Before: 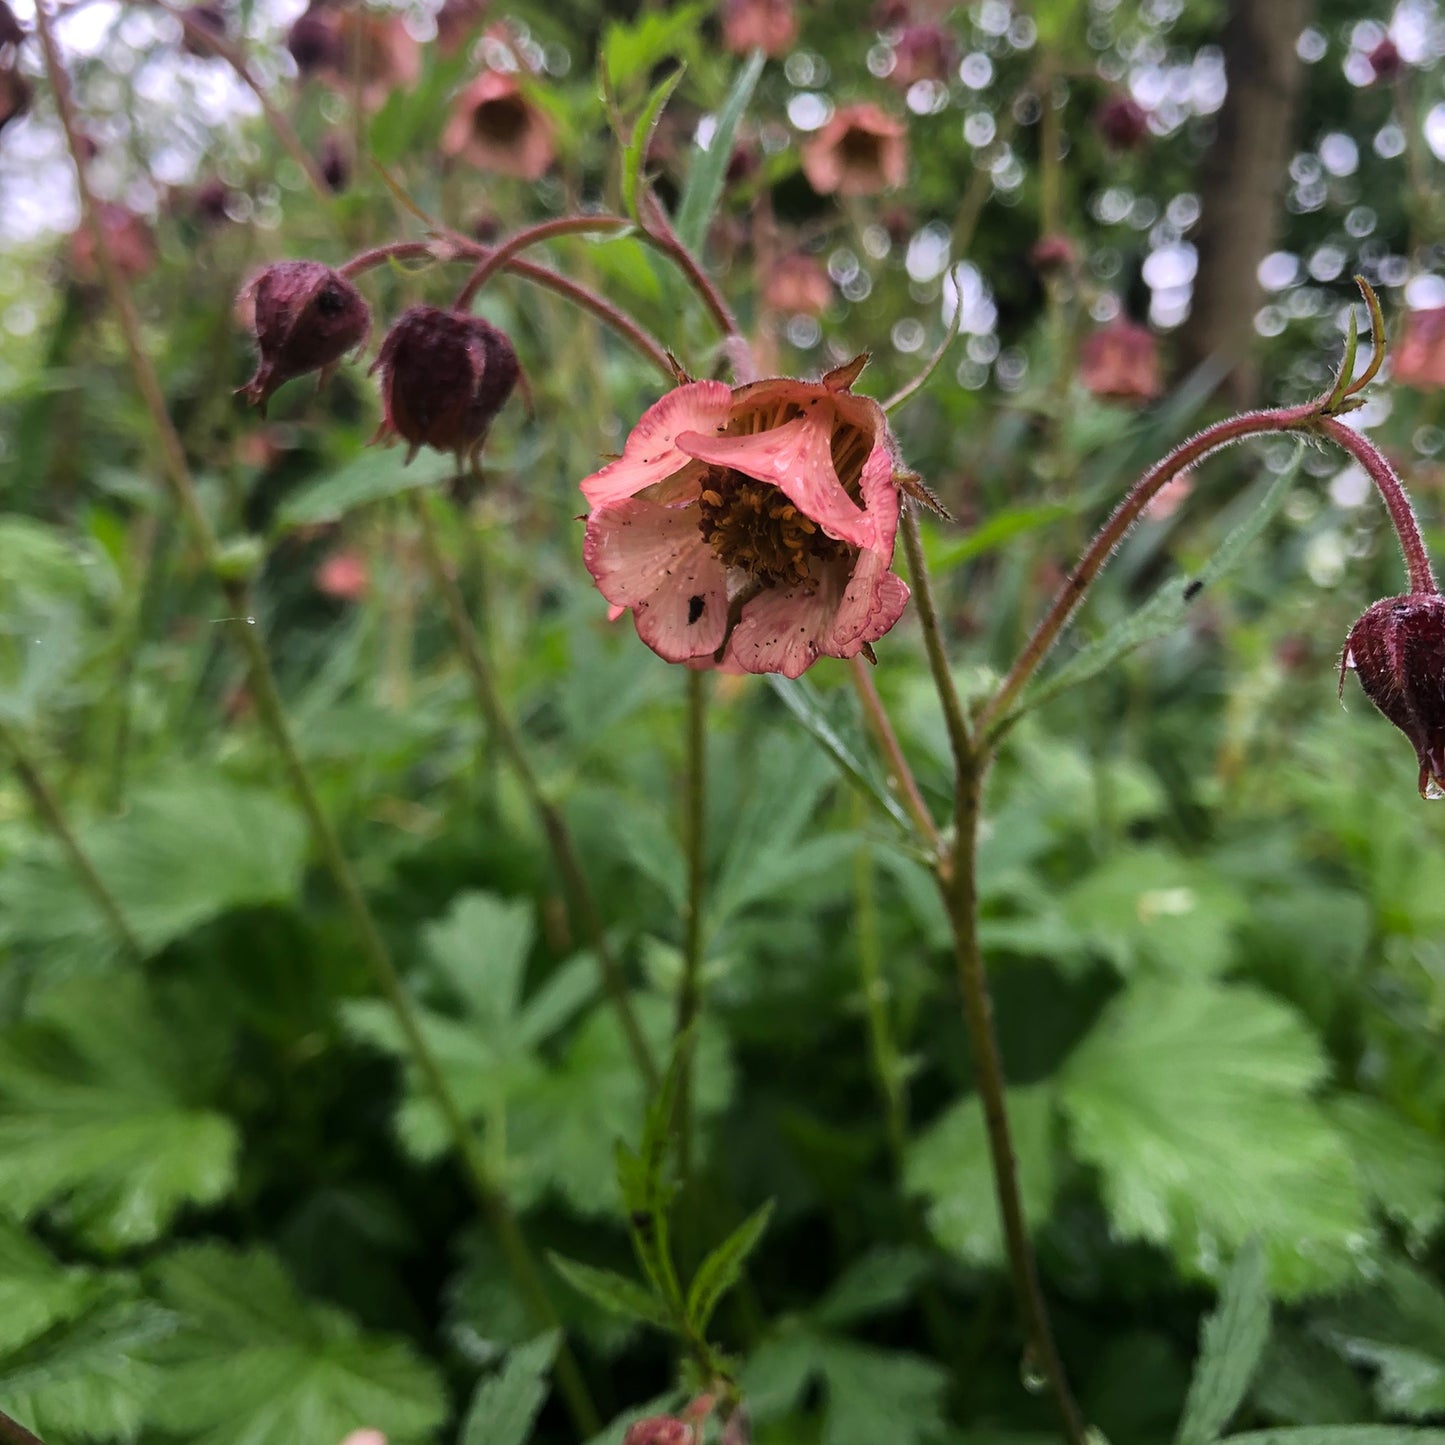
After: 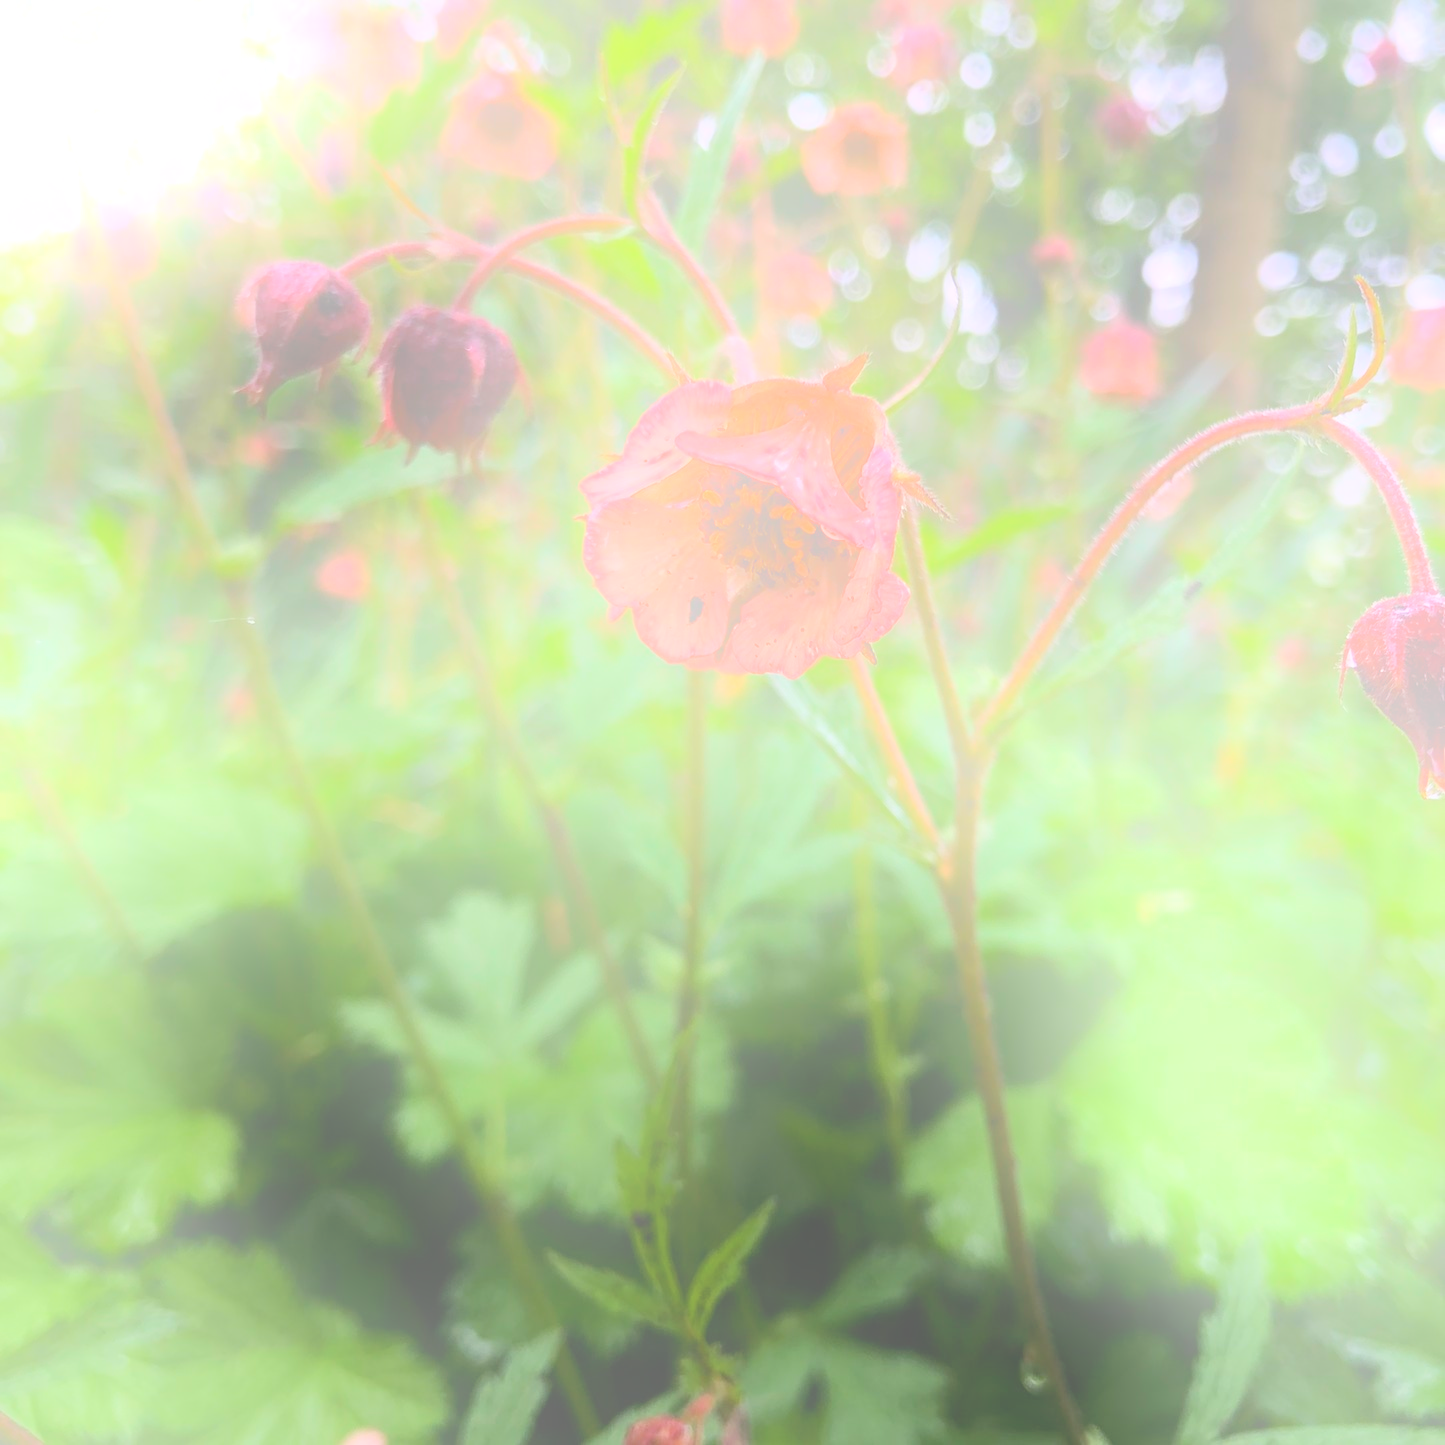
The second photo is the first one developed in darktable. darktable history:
bloom: size 25%, threshold 5%, strength 90% | blend: blend mode multiply, opacity 75%; mask: uniform (no mask)
